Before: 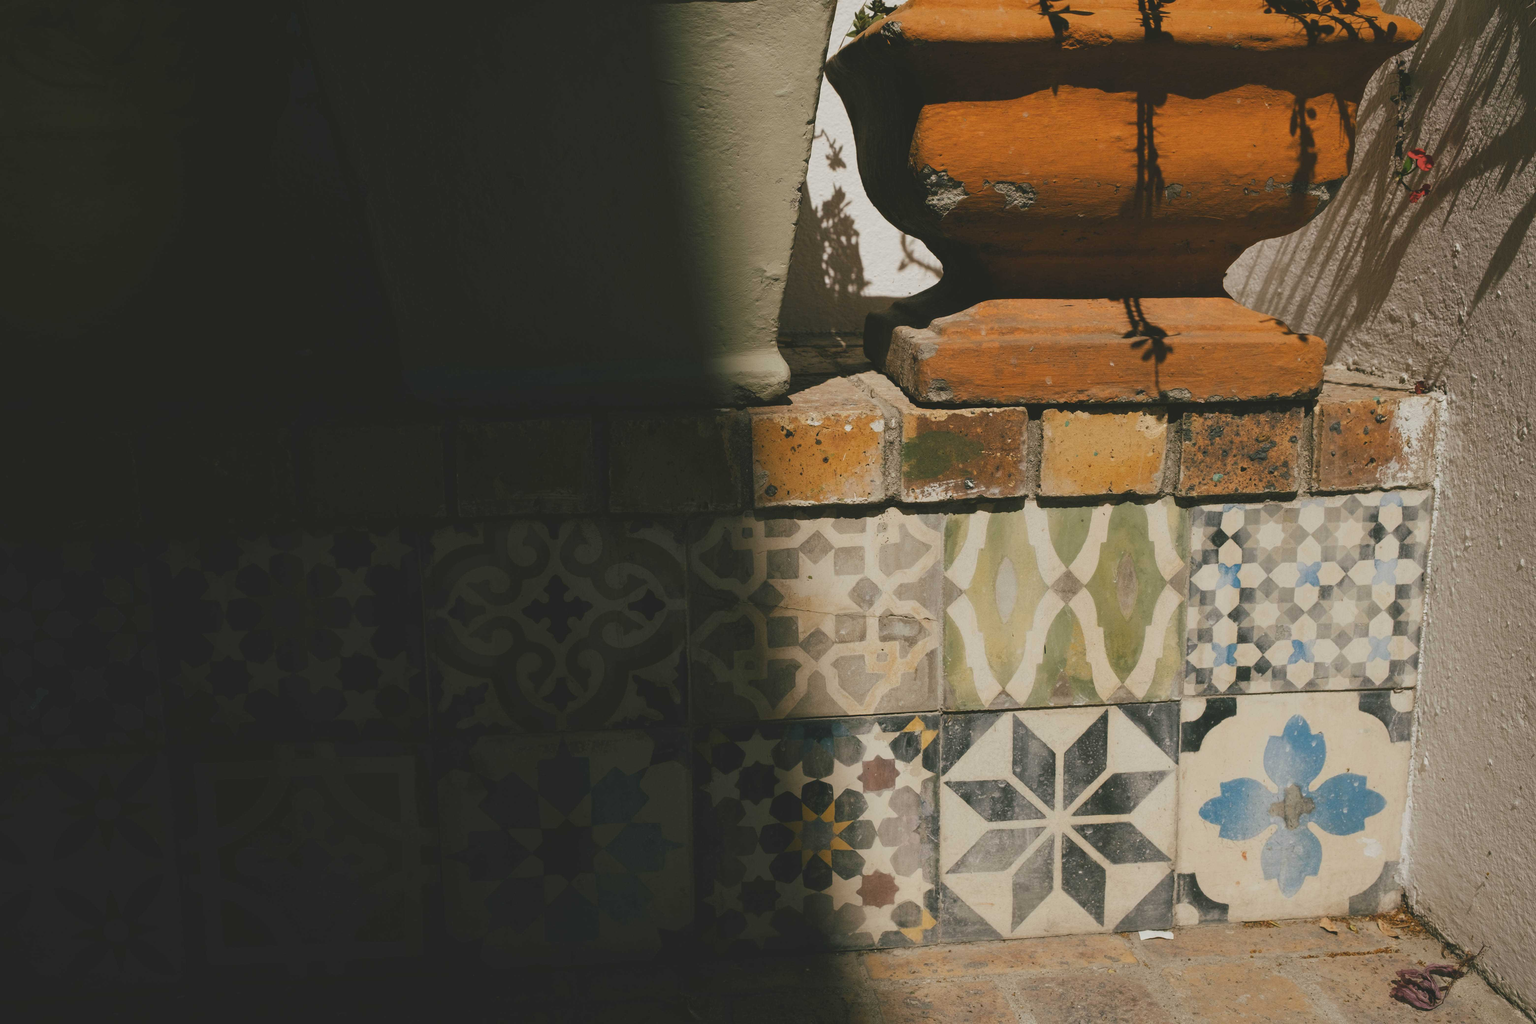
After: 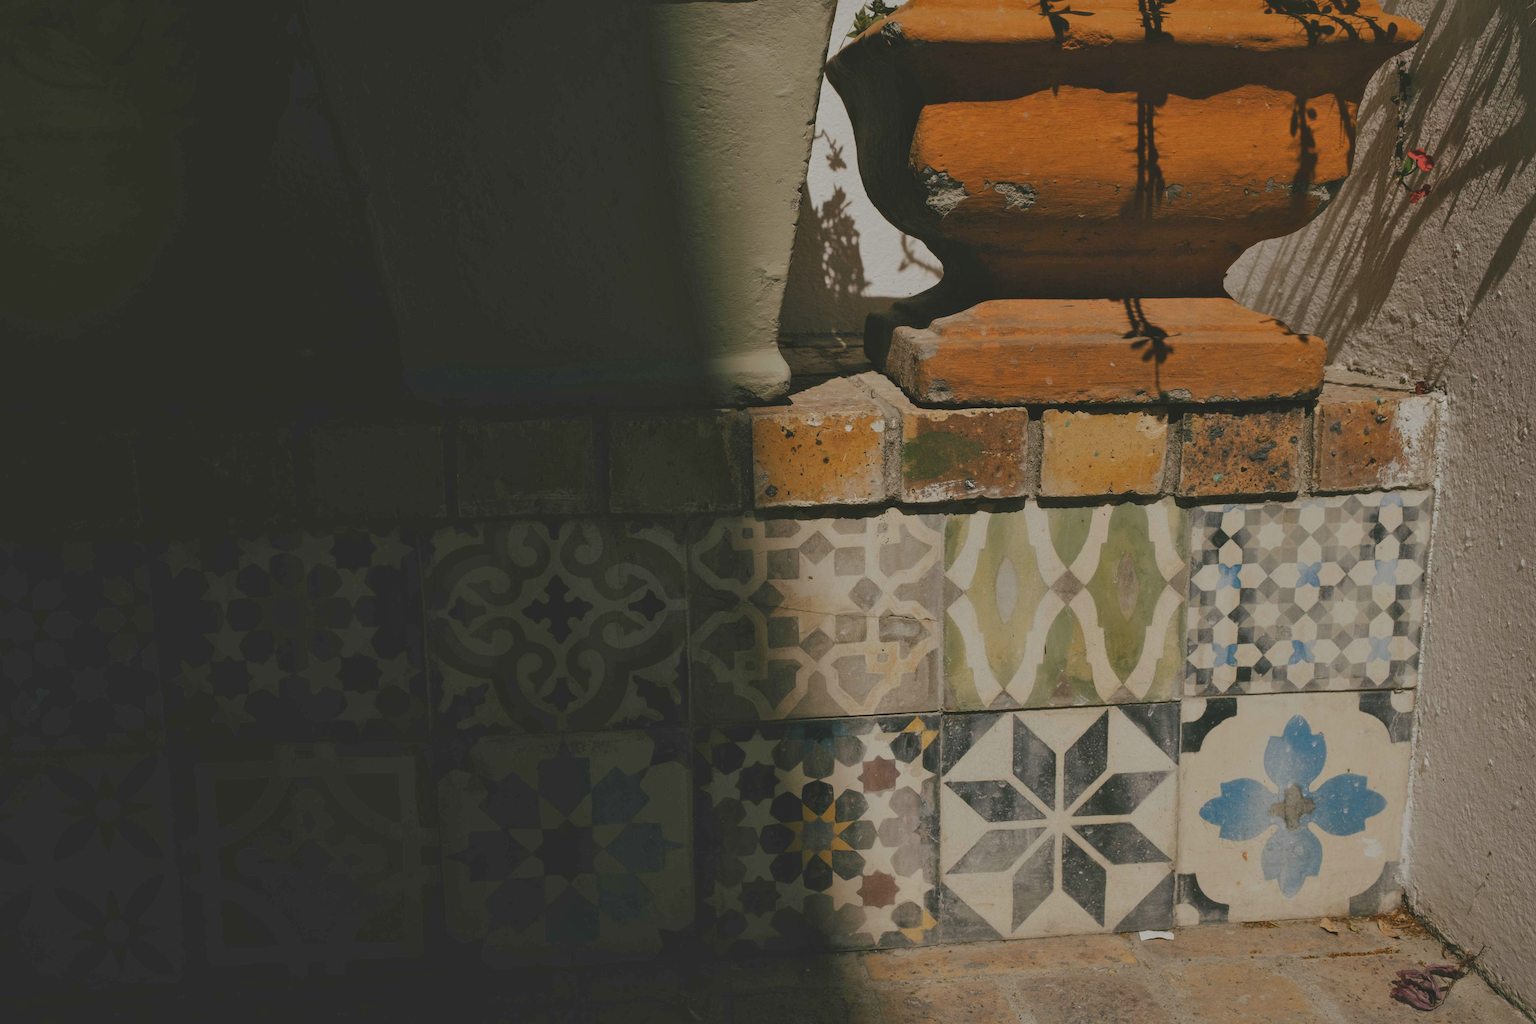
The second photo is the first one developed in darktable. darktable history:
shadows and highlights: on, module defaults
exposure: exposure -0.492 EV, compensate highlight preservation false
